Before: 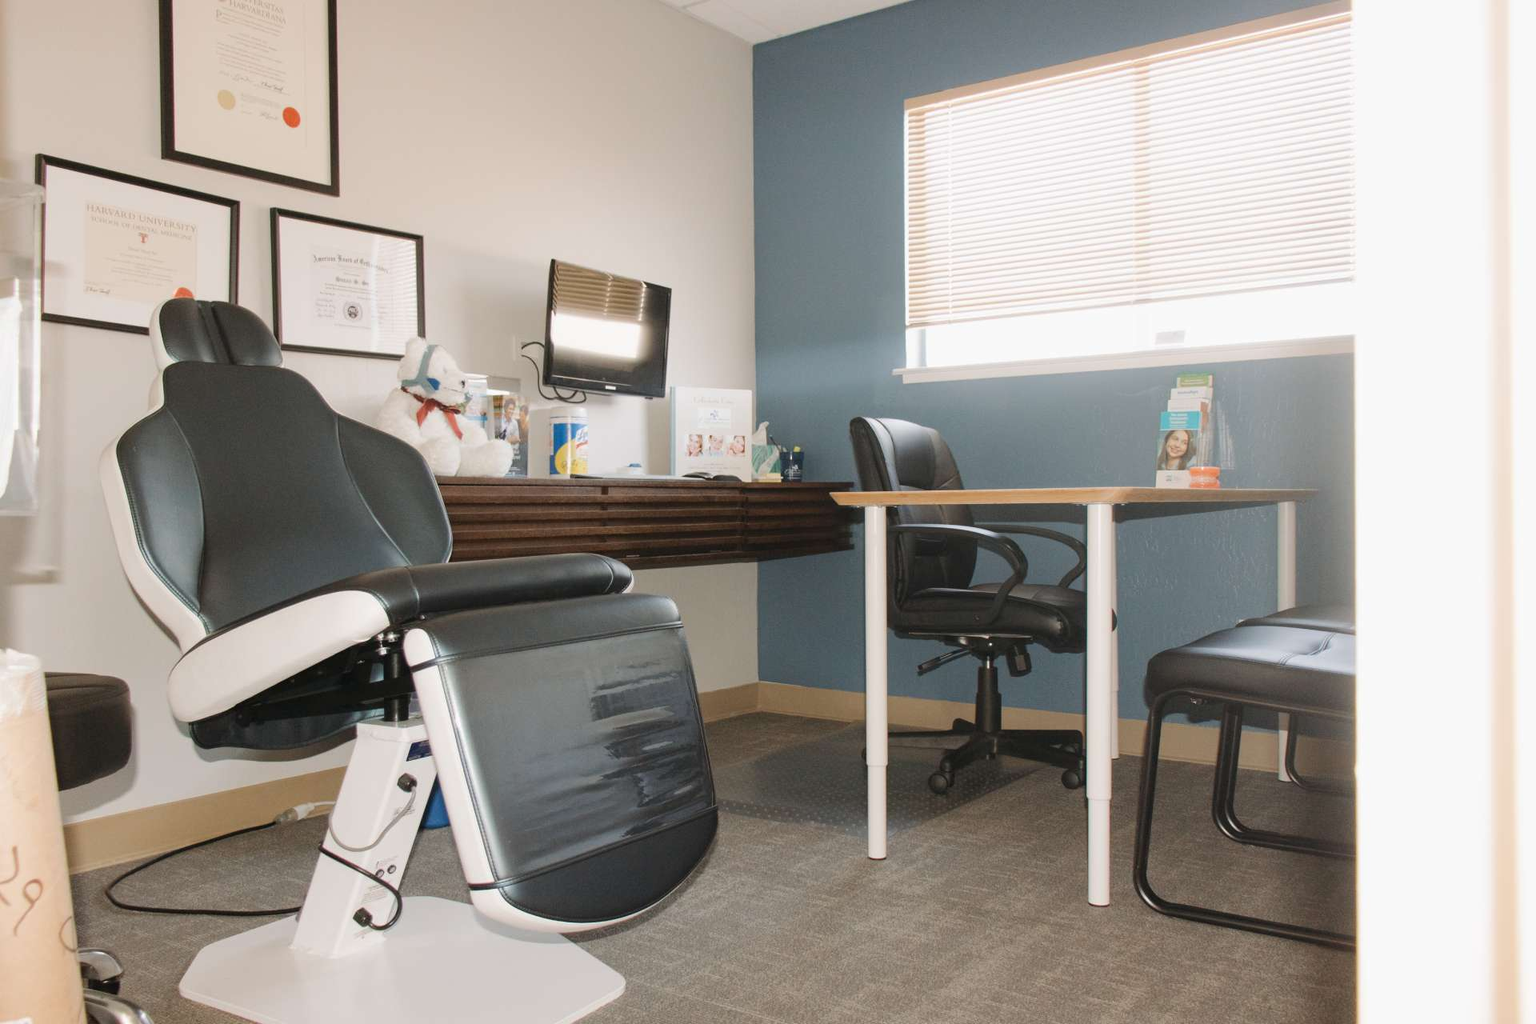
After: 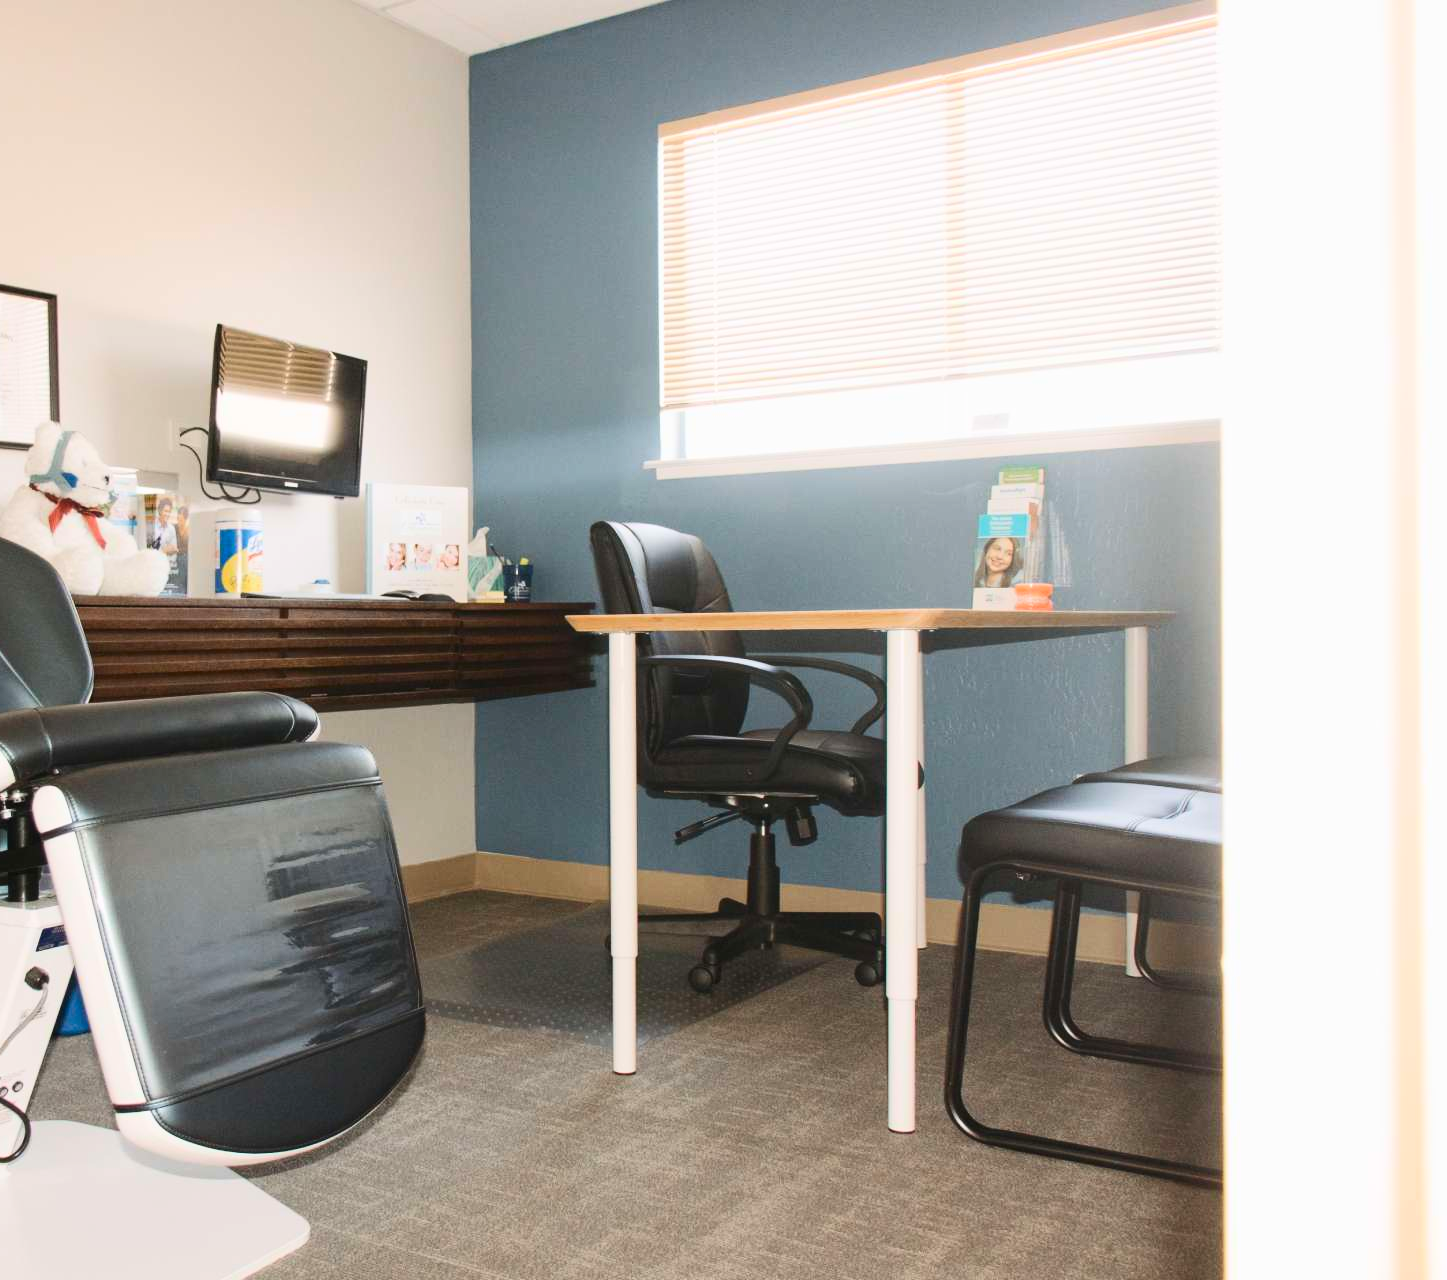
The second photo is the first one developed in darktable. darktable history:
crop and rotate: left 24.6%
contrast brightness saturation: contrast 0.23, brightness 0.1, saturation 0.29
